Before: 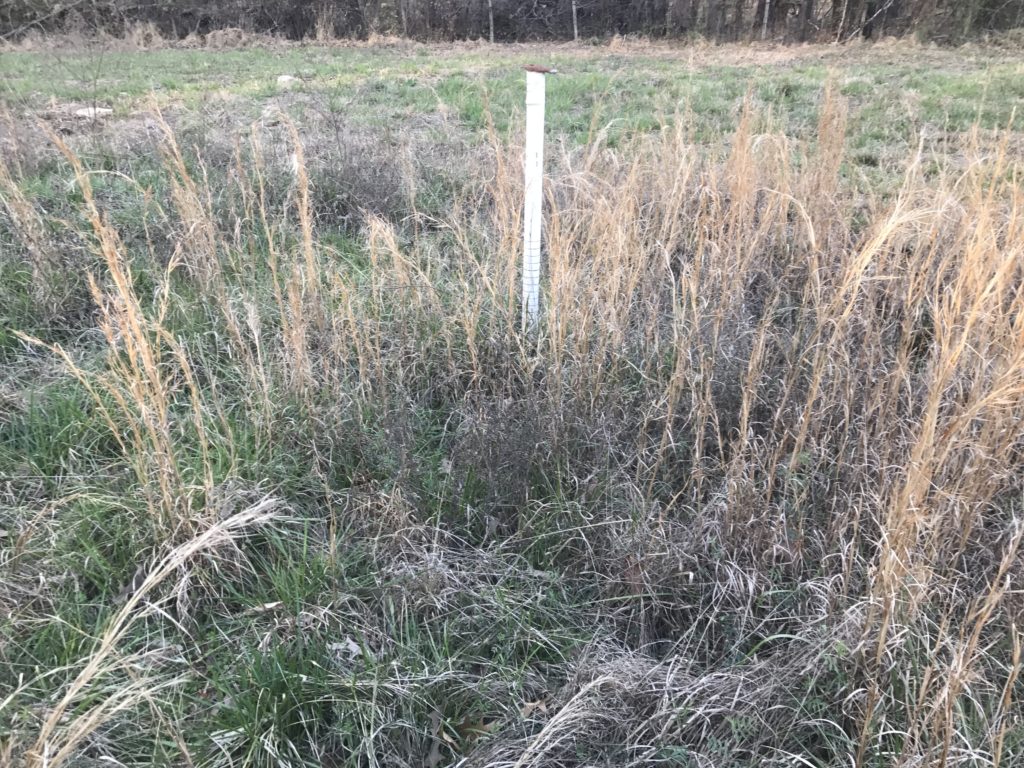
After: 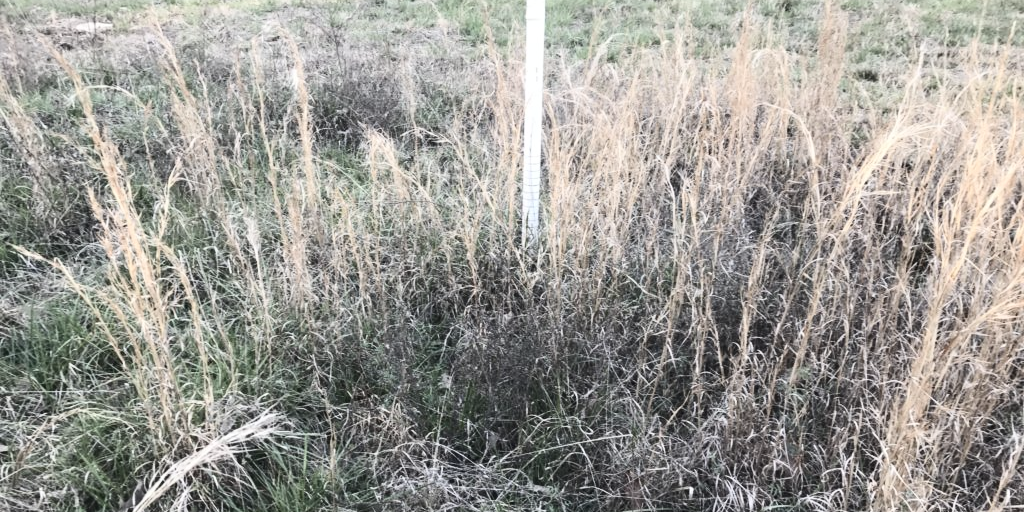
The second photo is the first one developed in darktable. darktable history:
color balance: on, module defaults
contrast brightness saturation: contrast 0.25, saturation -0.31
crop: top 11.166%, bottom 22.168%
